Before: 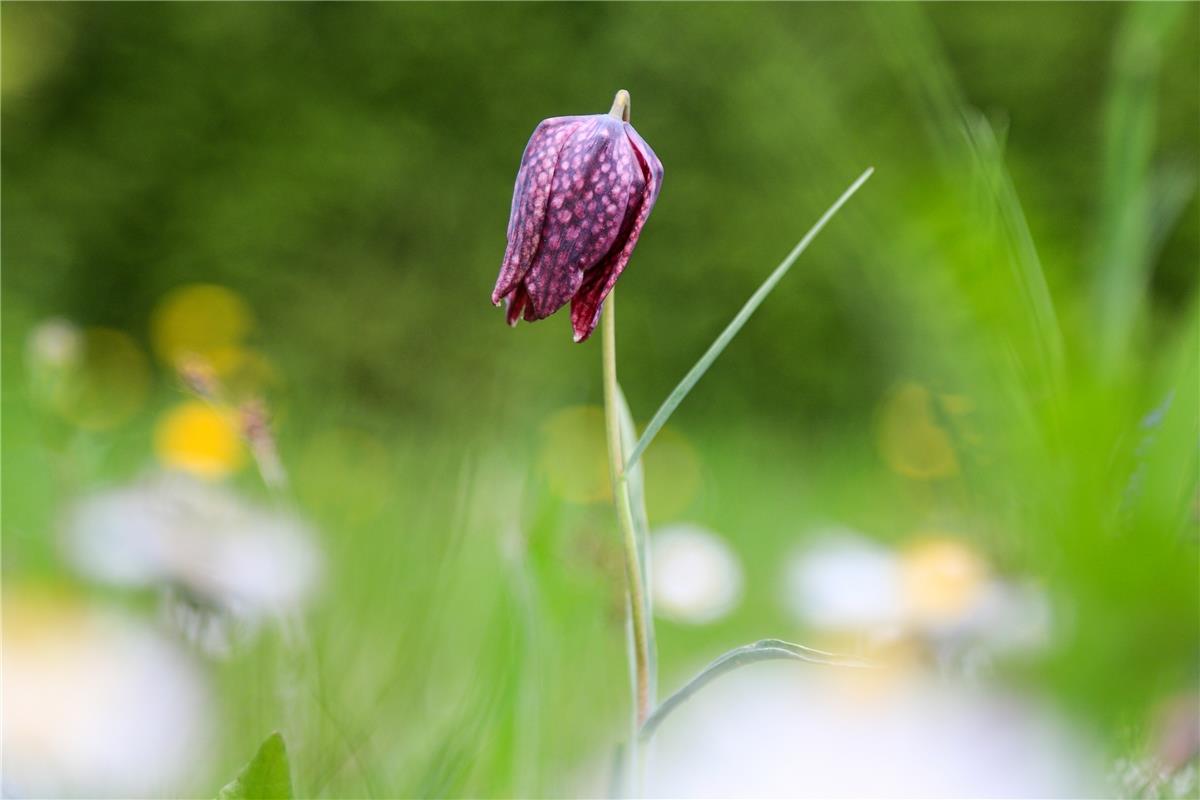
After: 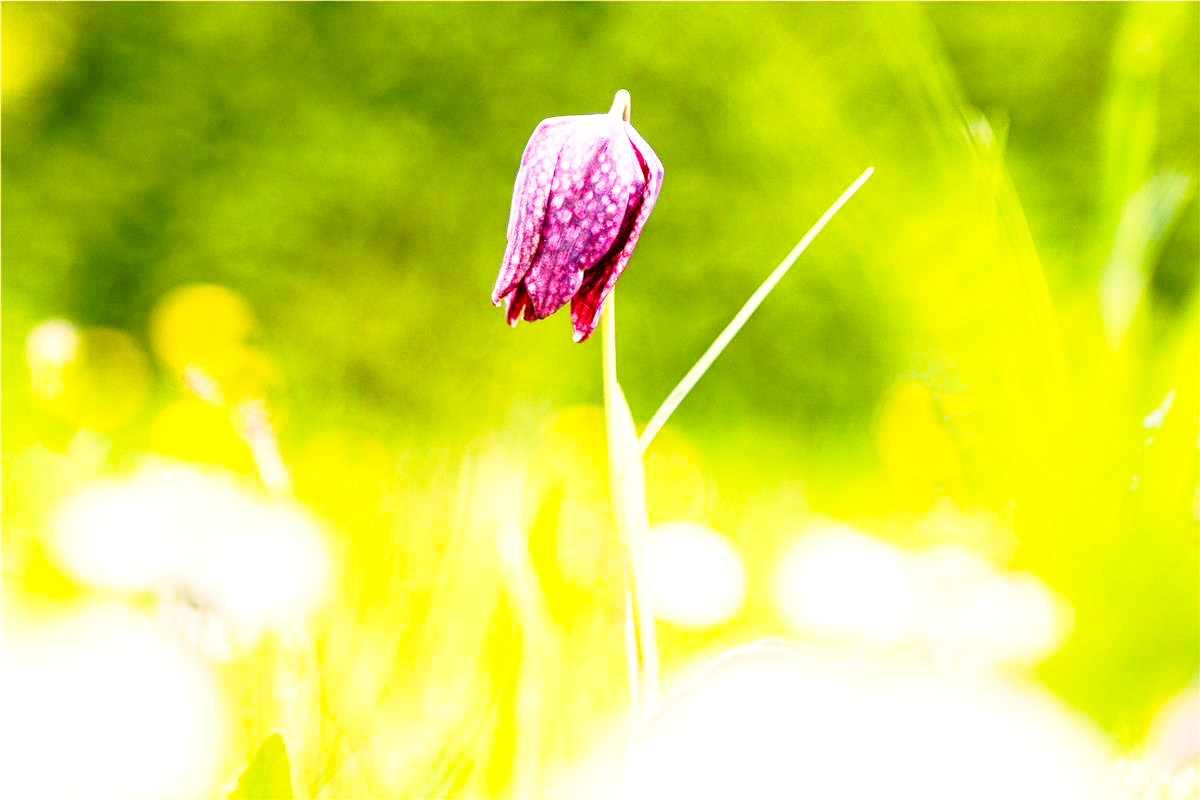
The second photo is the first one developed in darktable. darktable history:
color correction: highlights a* 6.65, highlights b* 8.36, shadows a* 6.51, shadows b* 7.41, saturation 0.887
base curve: curves: ch0 [(0, 0) (0.028, 0.03) (0.121, 0.232) (0.46, 0.748) (0.859, 0.968) (1, 1)], preserve colors none
color balance rgb: perceptual saturation grading › global saturation 30.356%, global vibrance 20%
exposure: black level correction 0.002, exposure 1.308 EV, compensate exposure bias true, compensate highlight preservation false
